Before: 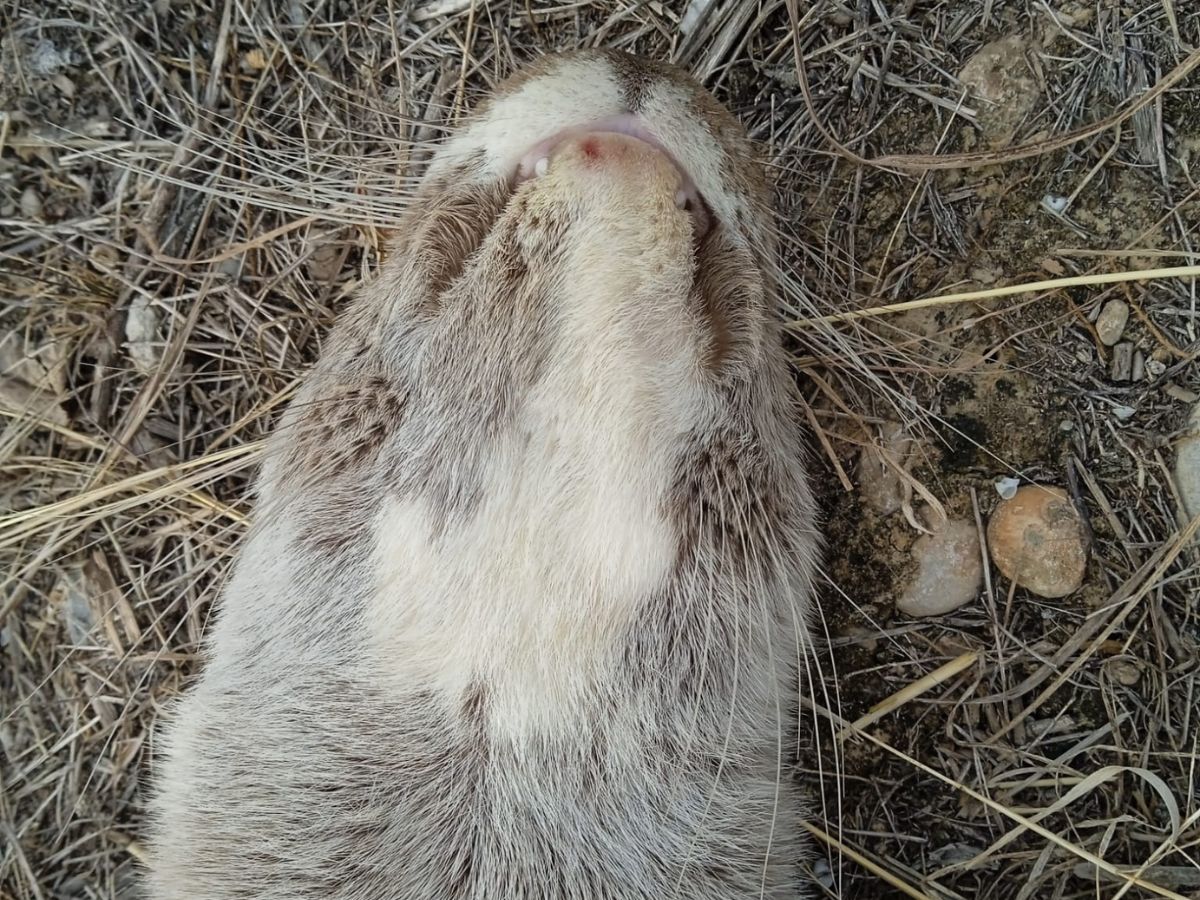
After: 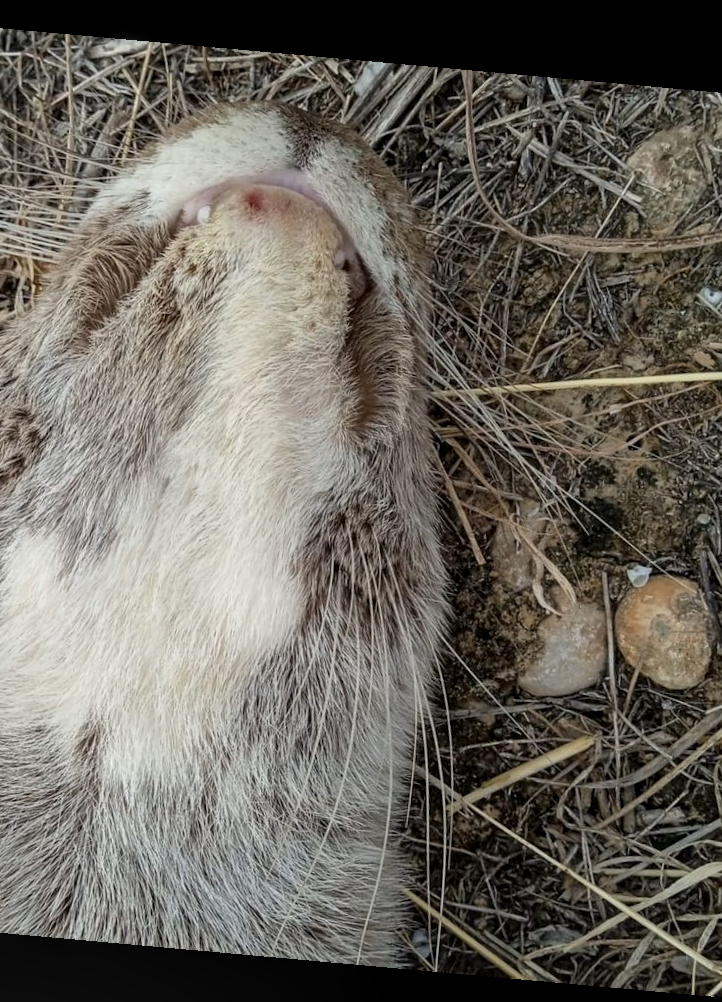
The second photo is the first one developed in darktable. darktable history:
local contrast: on, module defaults
crop: left 31.458%, top 0%, right 11.876%
rotate and perspective: rotation 5.12°, automatic cropping off
